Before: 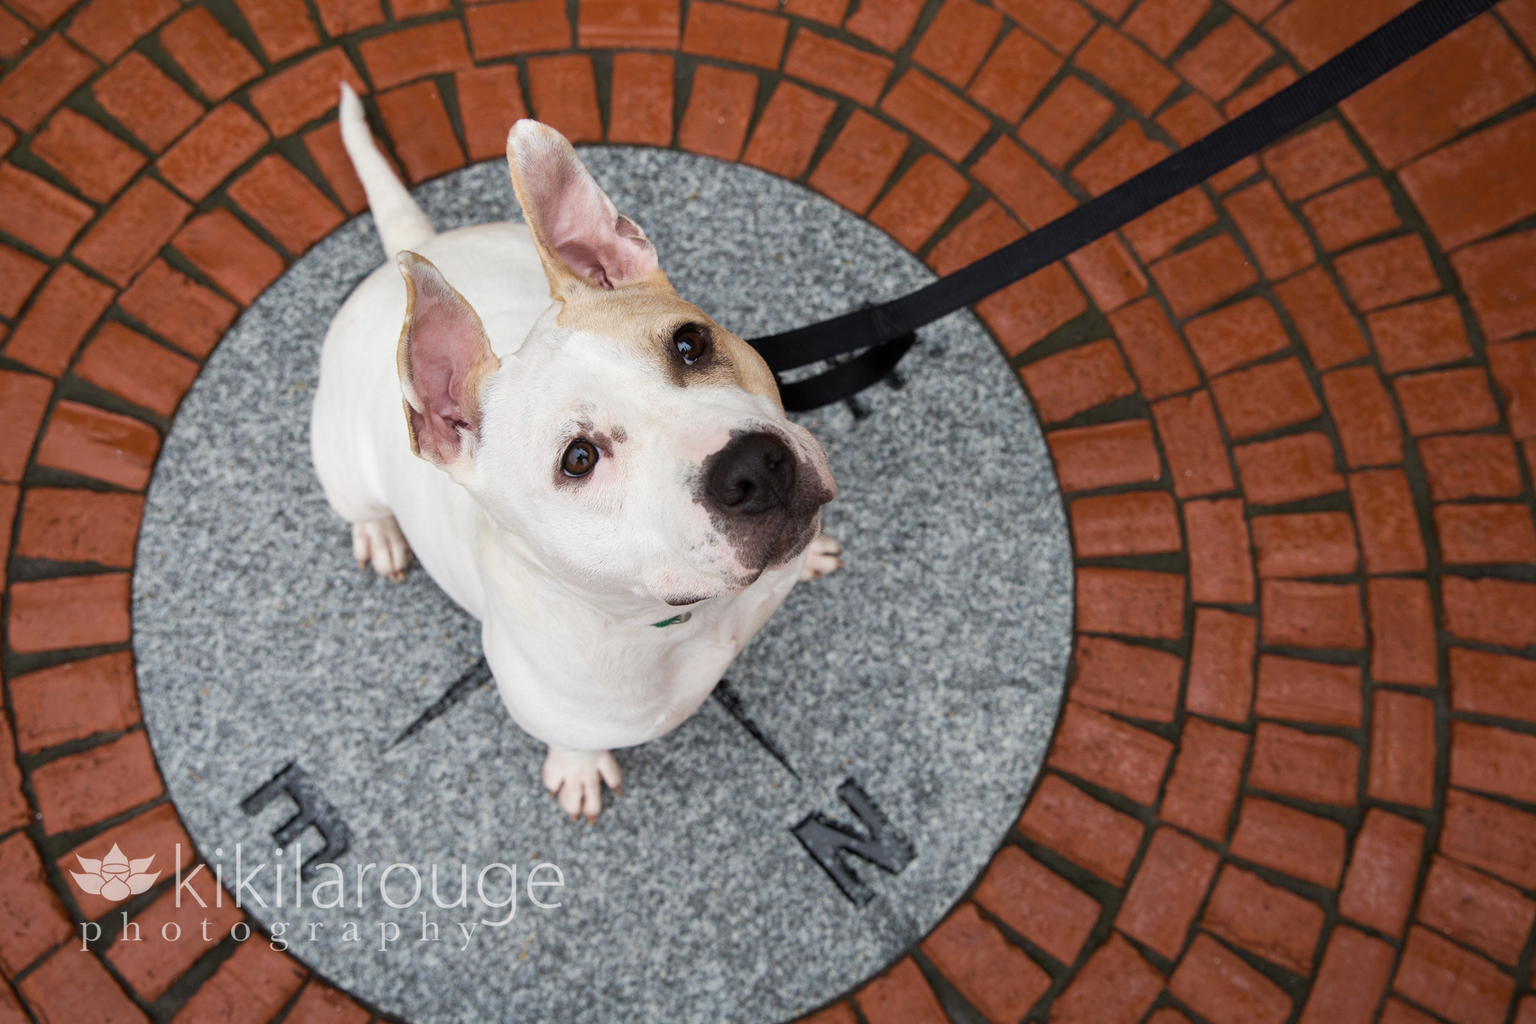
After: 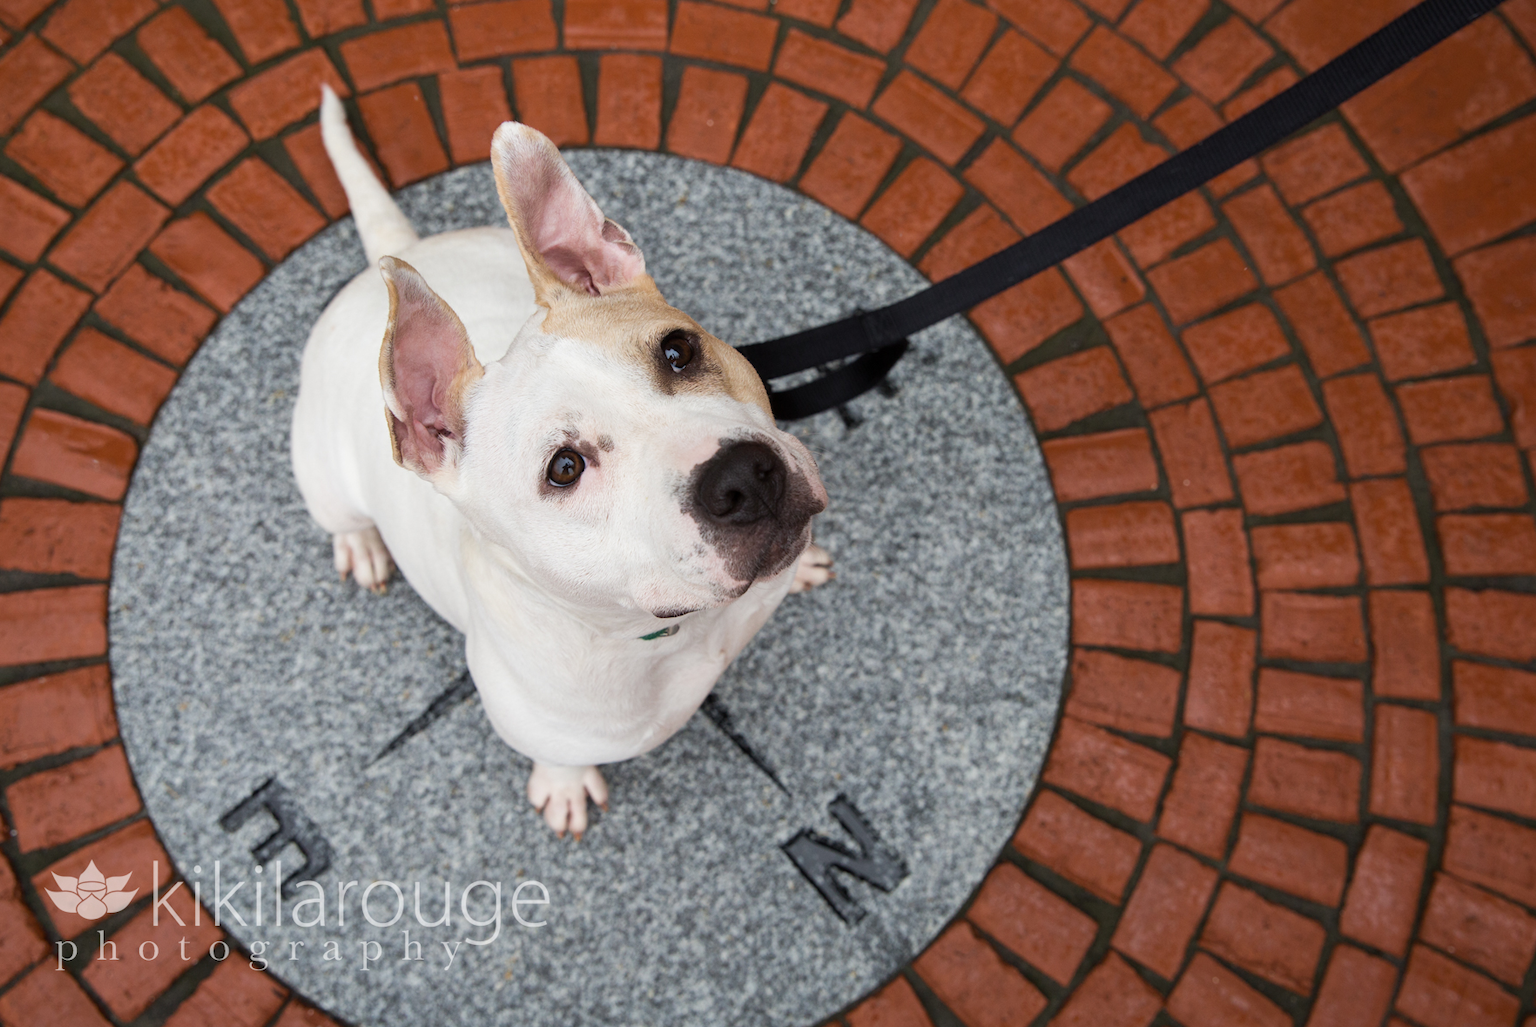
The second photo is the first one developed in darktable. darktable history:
crop: left 1.679%, right 0.272%, bottom 1.585%
